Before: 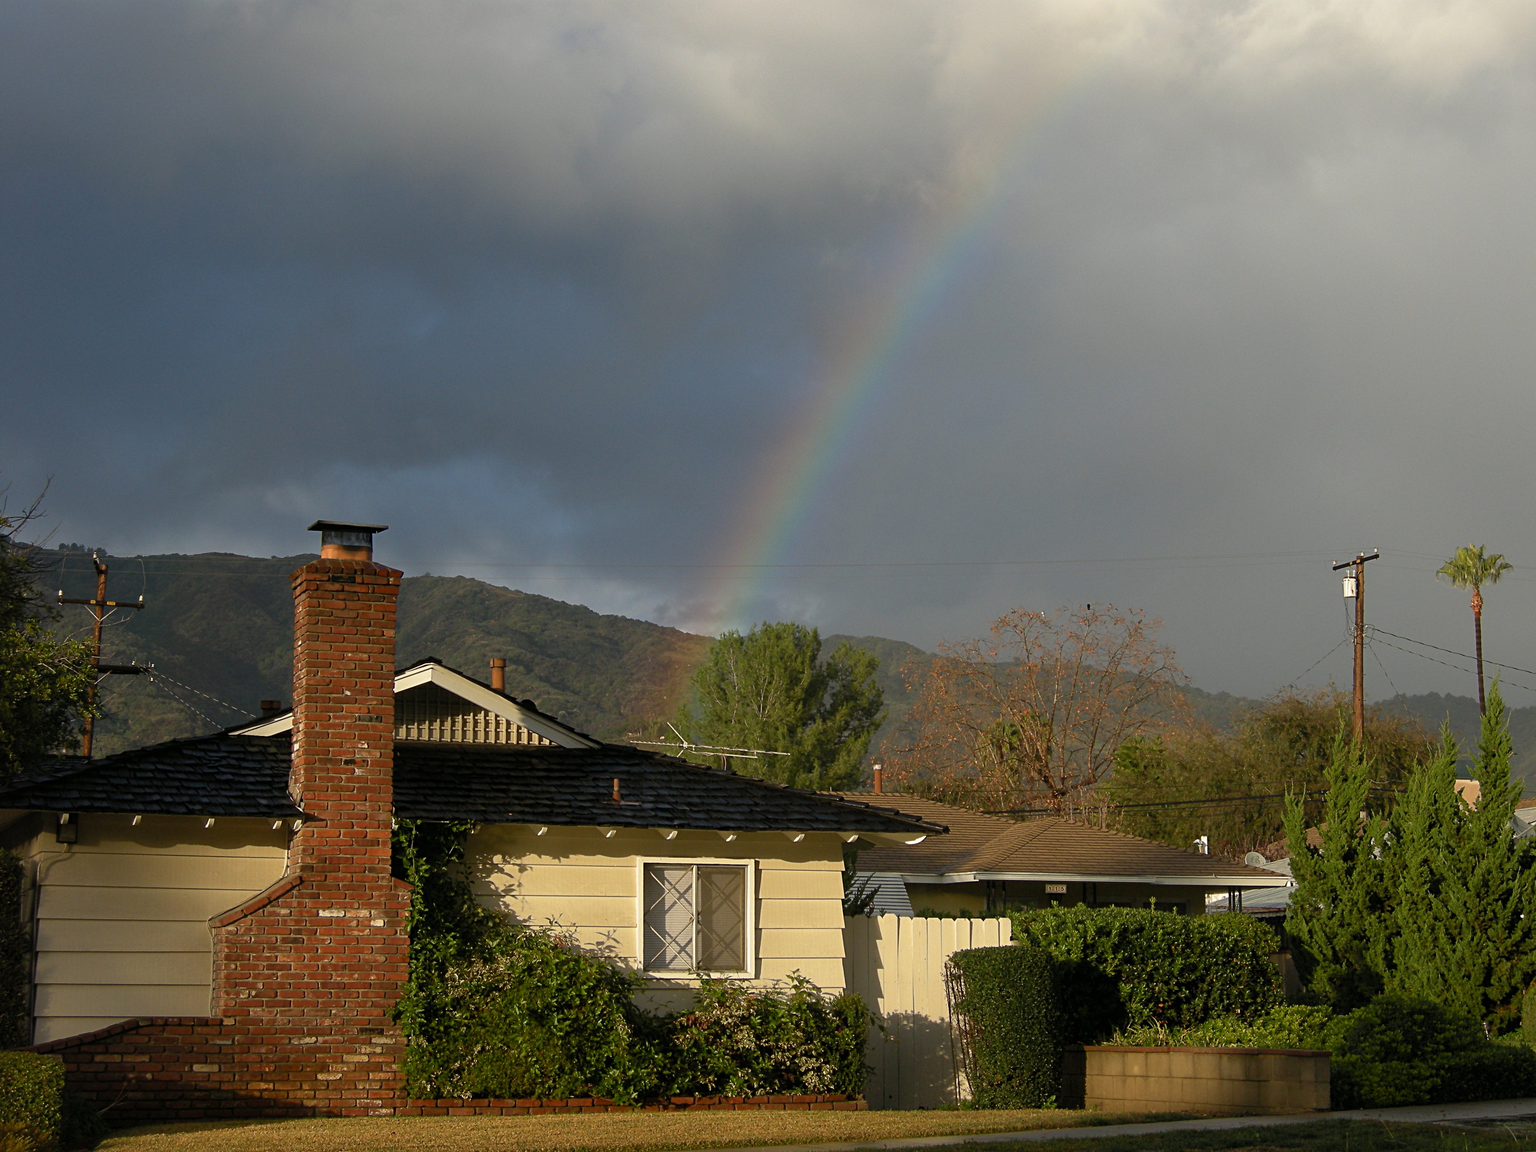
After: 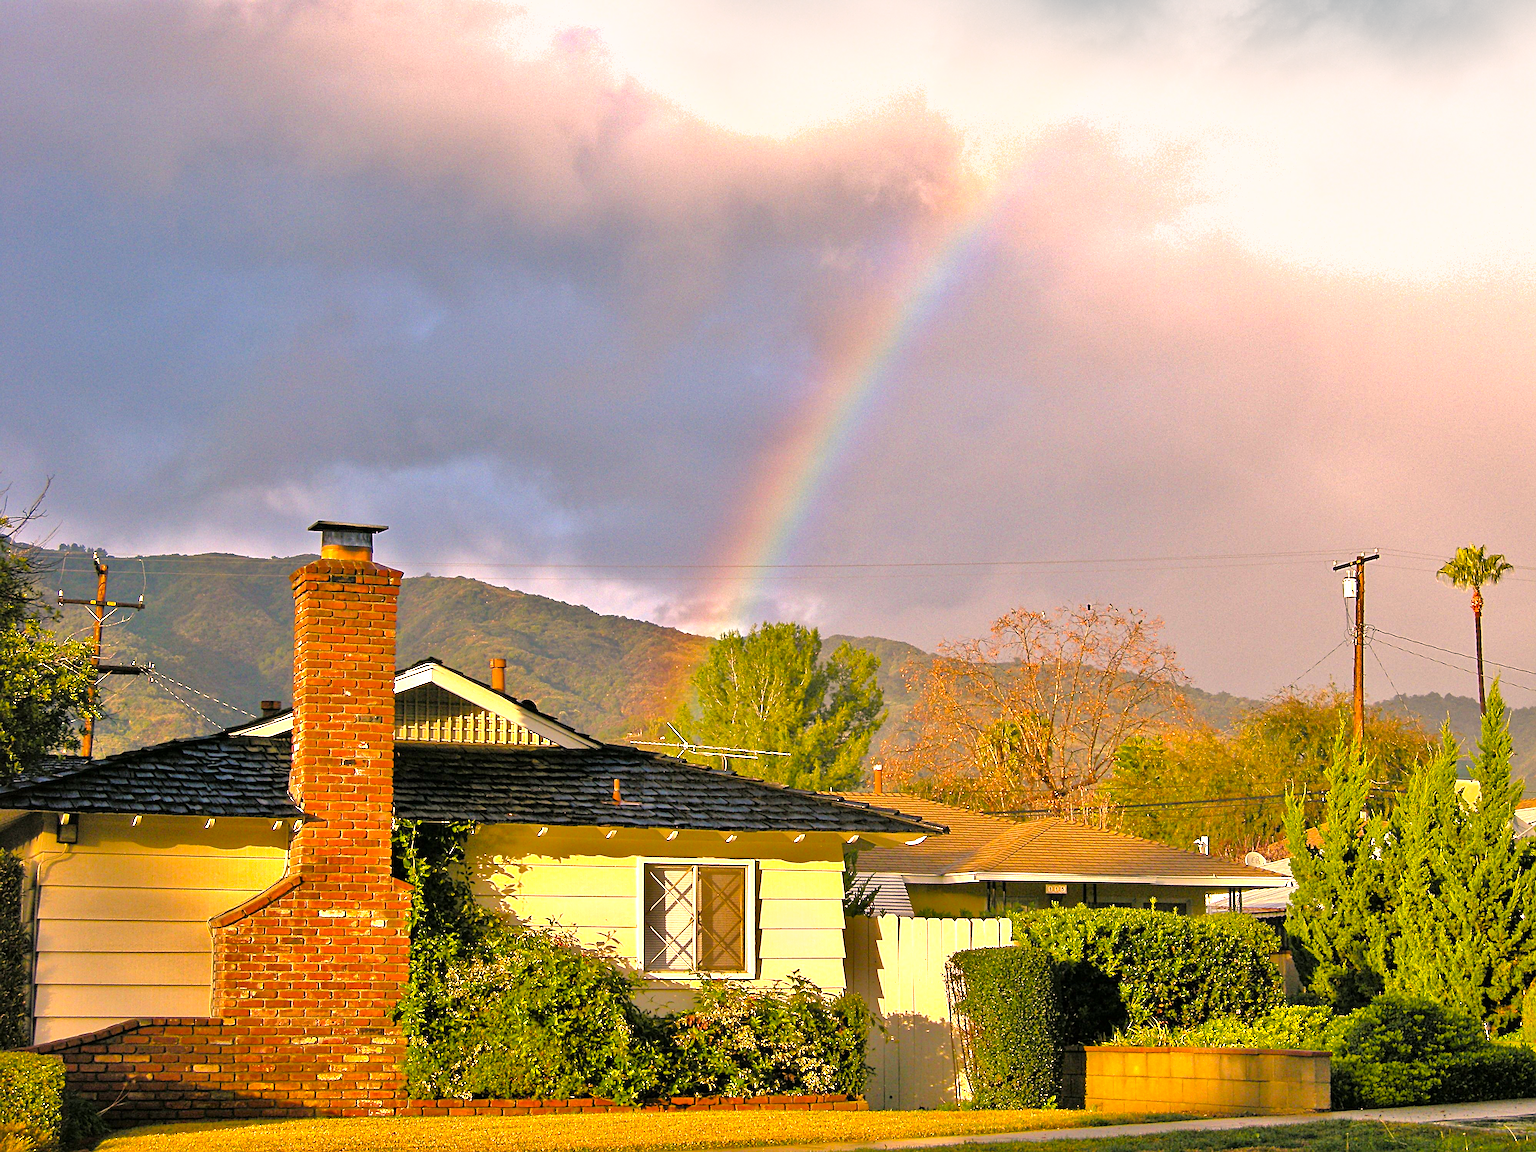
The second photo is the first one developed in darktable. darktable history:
sharpen: on, module defaults
exposure: exposure 1.091 EV, compensate exposure bias true, compensate highlight preservation false
color balance rgb: highlights gain › chroma 4.43%, highlights gain › hue 31.07°, perceptual saturation grading › global saturation 25.749%, global vibrance 24.997%, contrast 9.674%
tone equalizer: -7 EV 0.146 EV, -6 EV 0.567 EV, -5 EV 1.16 EV, -4 EV 1.31 EV, -3 EV 1.14 EV, -2 EV 0.6 EV, -1 EV 0.162 EV, mask exposure compensation -0.493 EV
shadows and highlights: soften with gaussian
